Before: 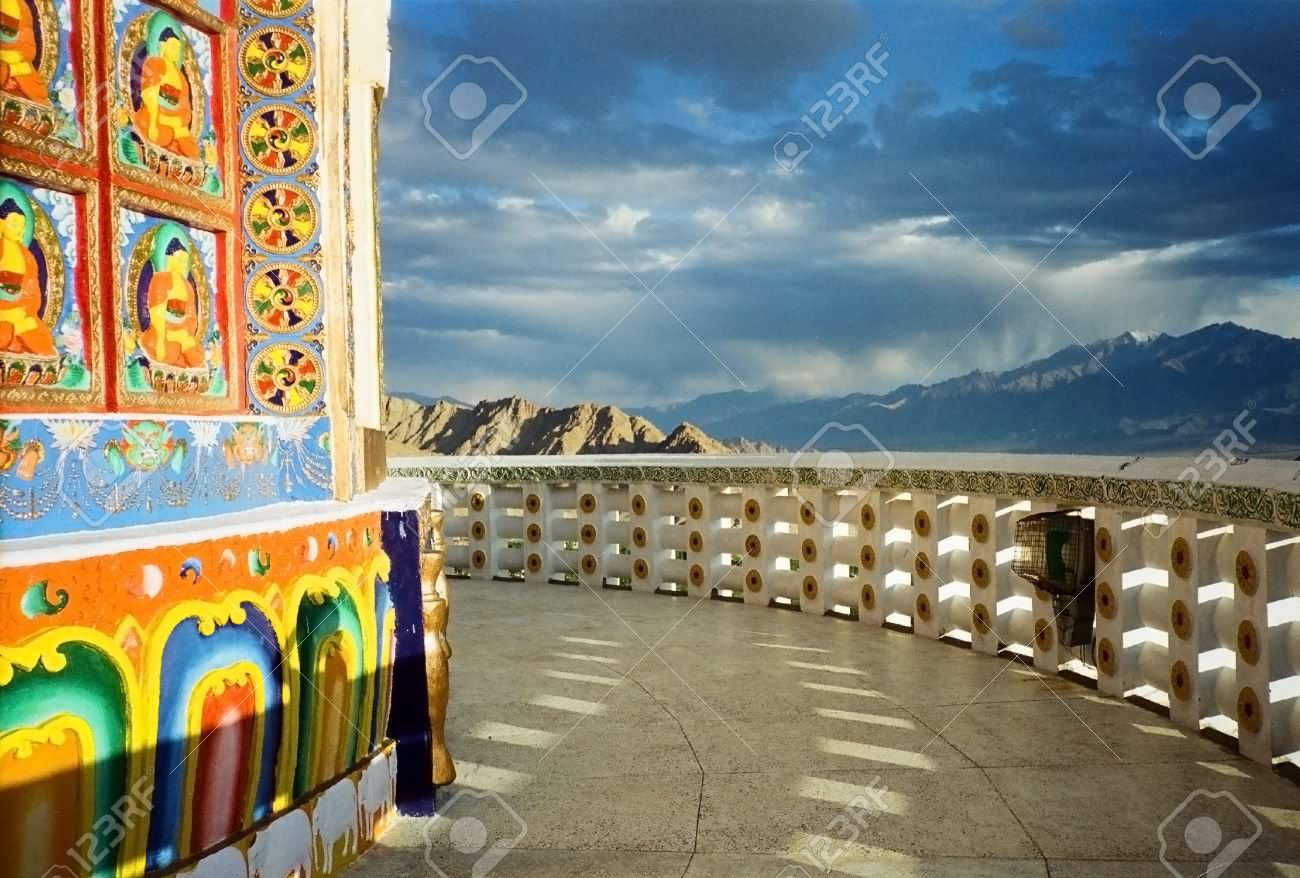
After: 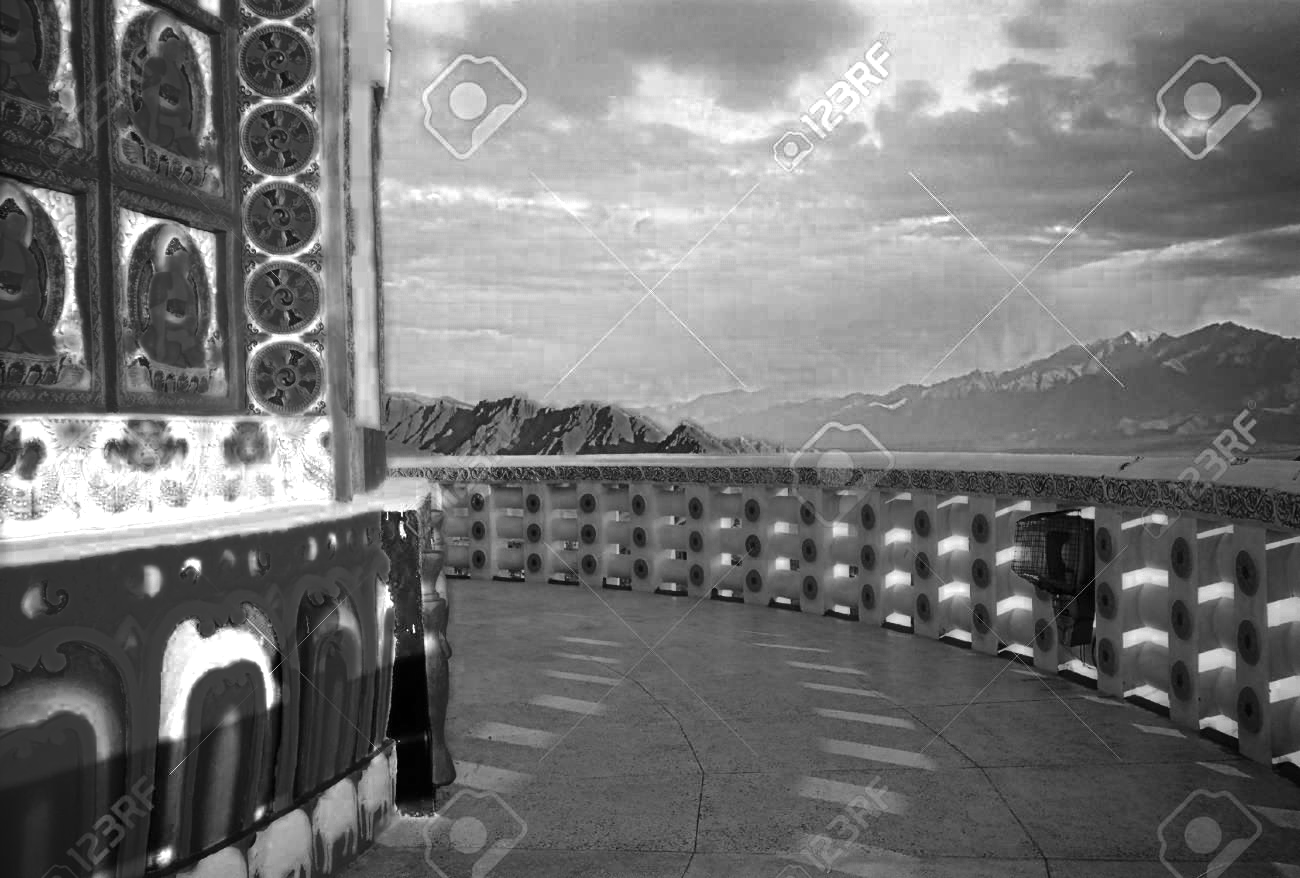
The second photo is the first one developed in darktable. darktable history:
color zones: curves: ch0 [(0.287, 0.048) (0.493, 0.484) (0.737, 0.816)]; ch1 [(0, 0) (0.143, 0) (0.286, 0) (0.429, 0) (0.571, 0) (0.714, 0) (0.857, 0)], mix 32.08%
vignetting: fall-off start 74.61%, fall-off radius 65.65%
